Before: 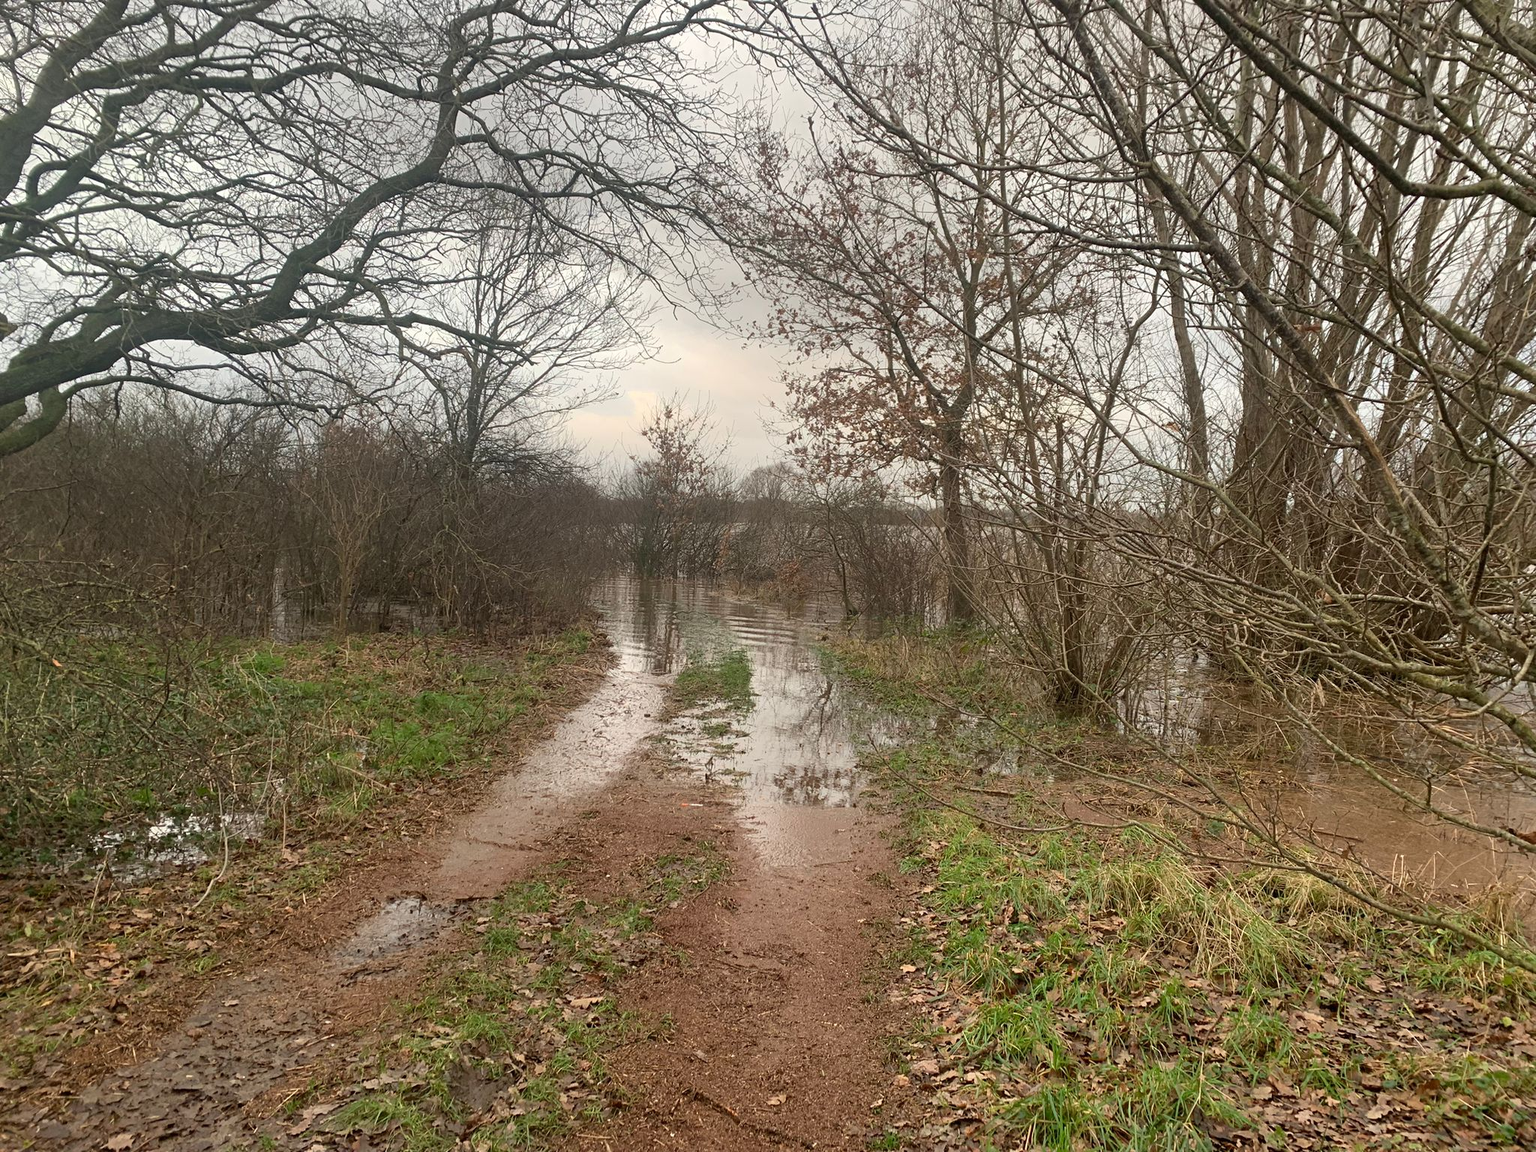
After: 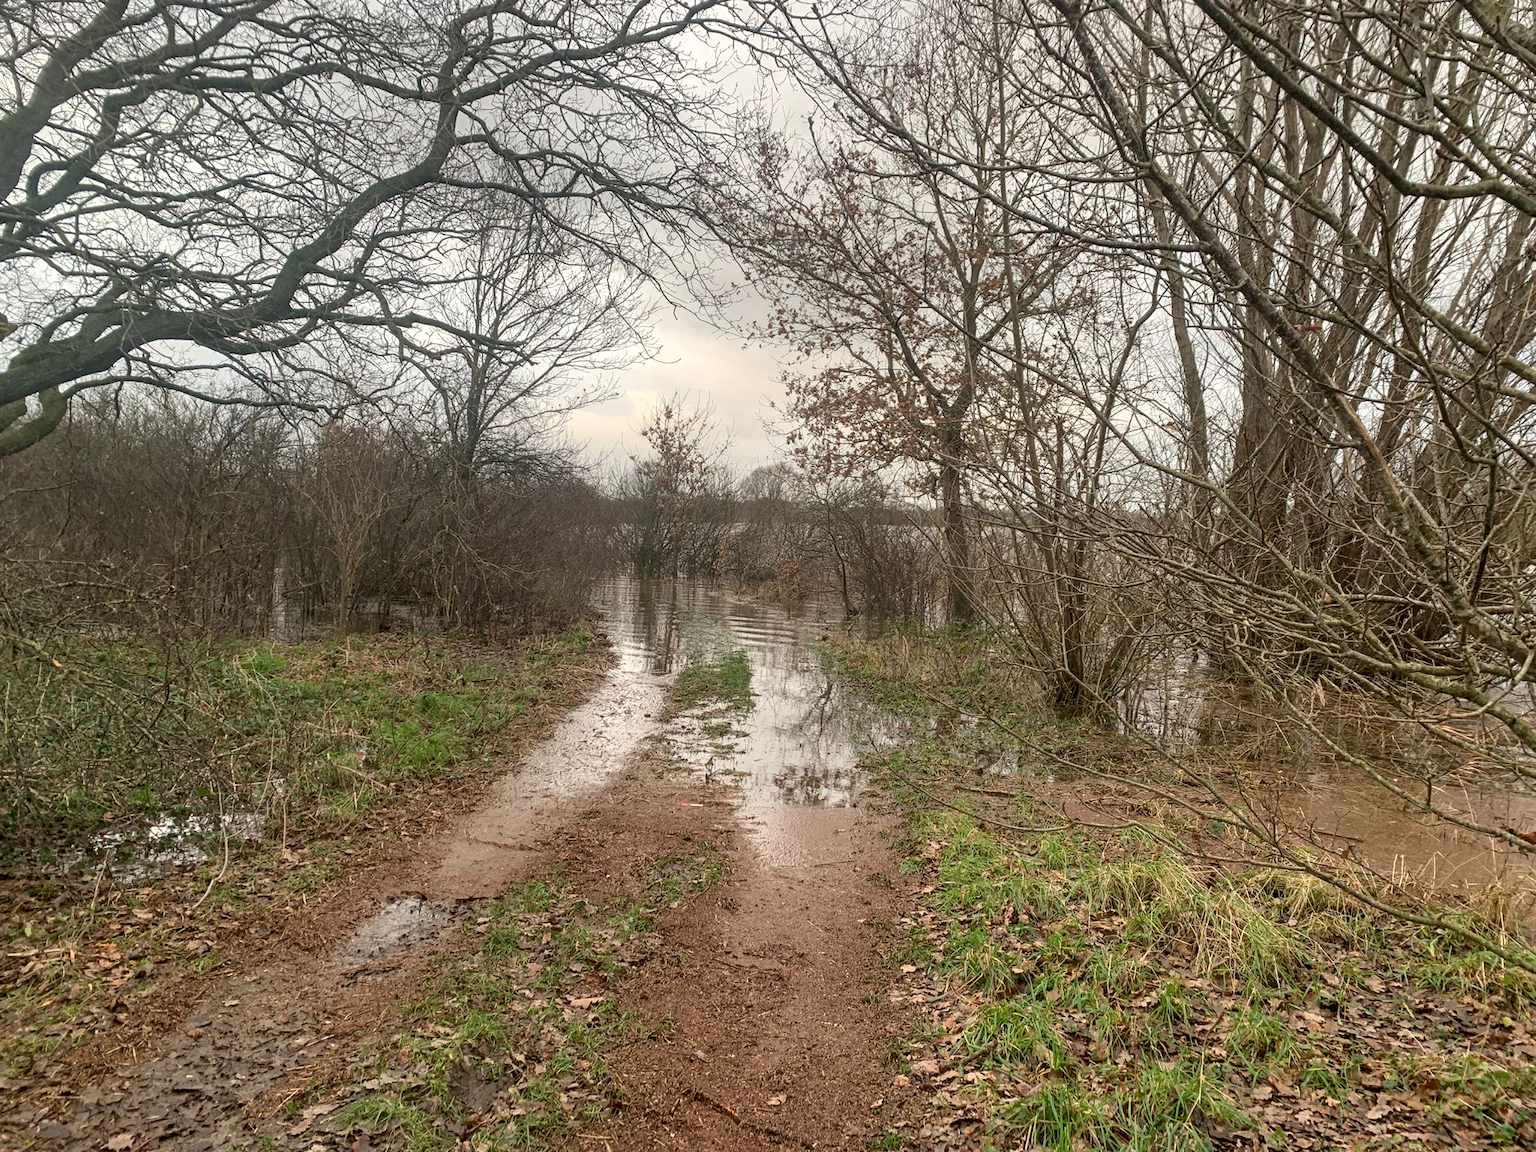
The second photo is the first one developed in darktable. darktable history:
local contrast: highlights 55%, shadows 53%, detail 130%, midtone range 0.453
shadows and highlights: shadows 13.44, white point adjustment 1.33, highlights -0.273, highlights color adjustment 32.56%, soften with gaussian
